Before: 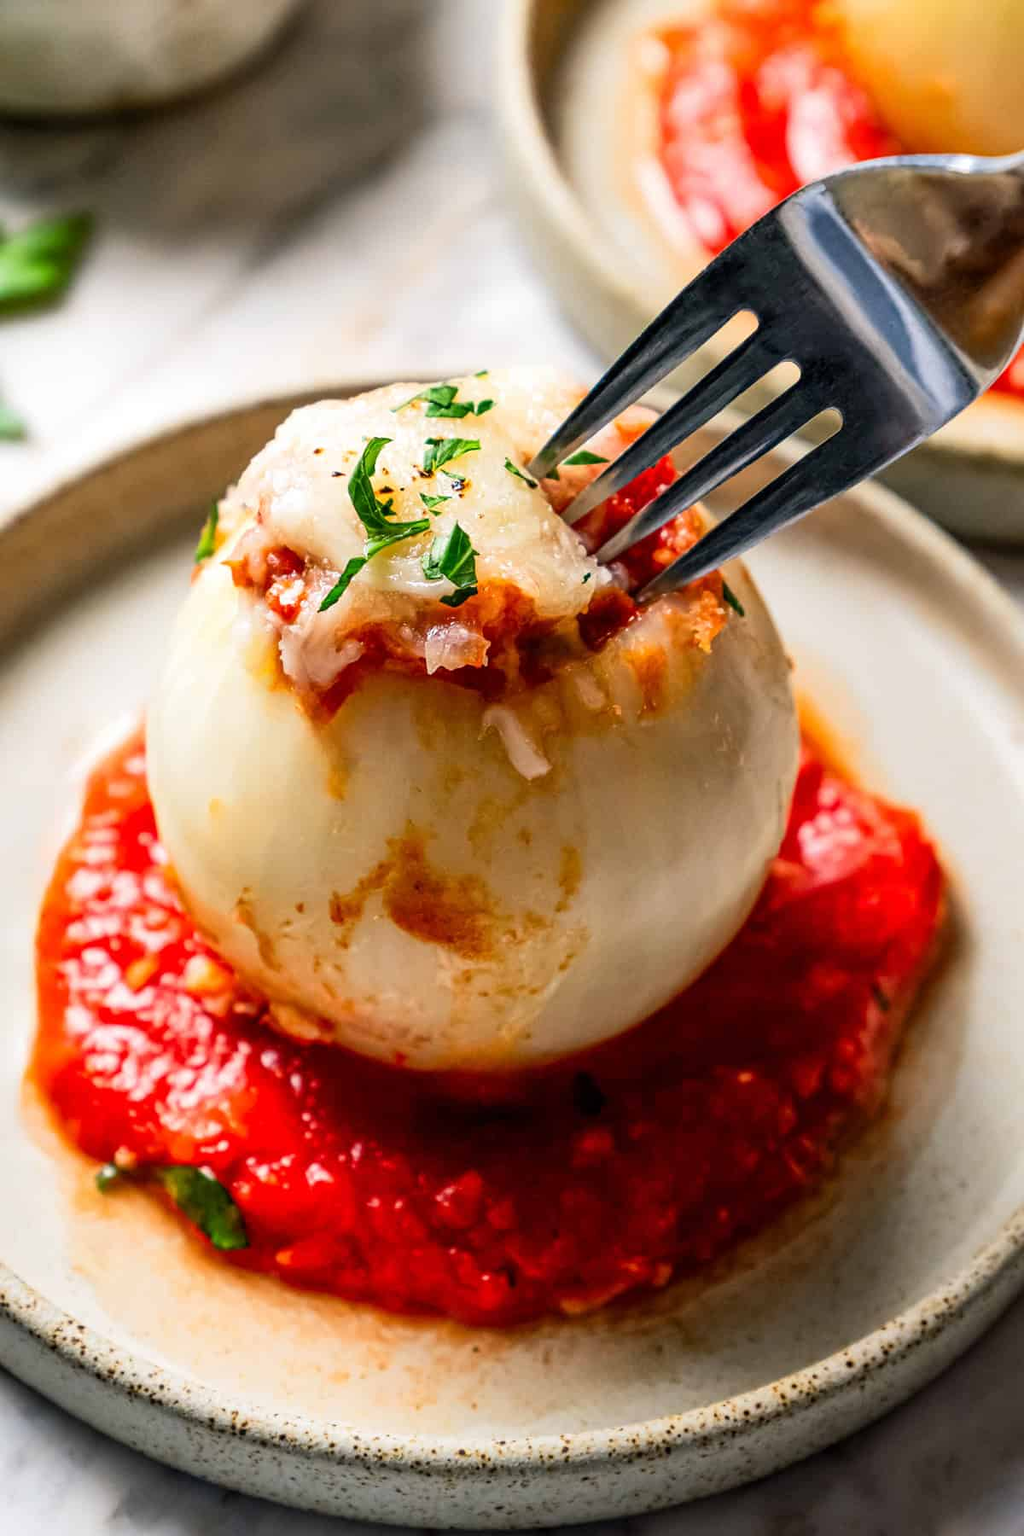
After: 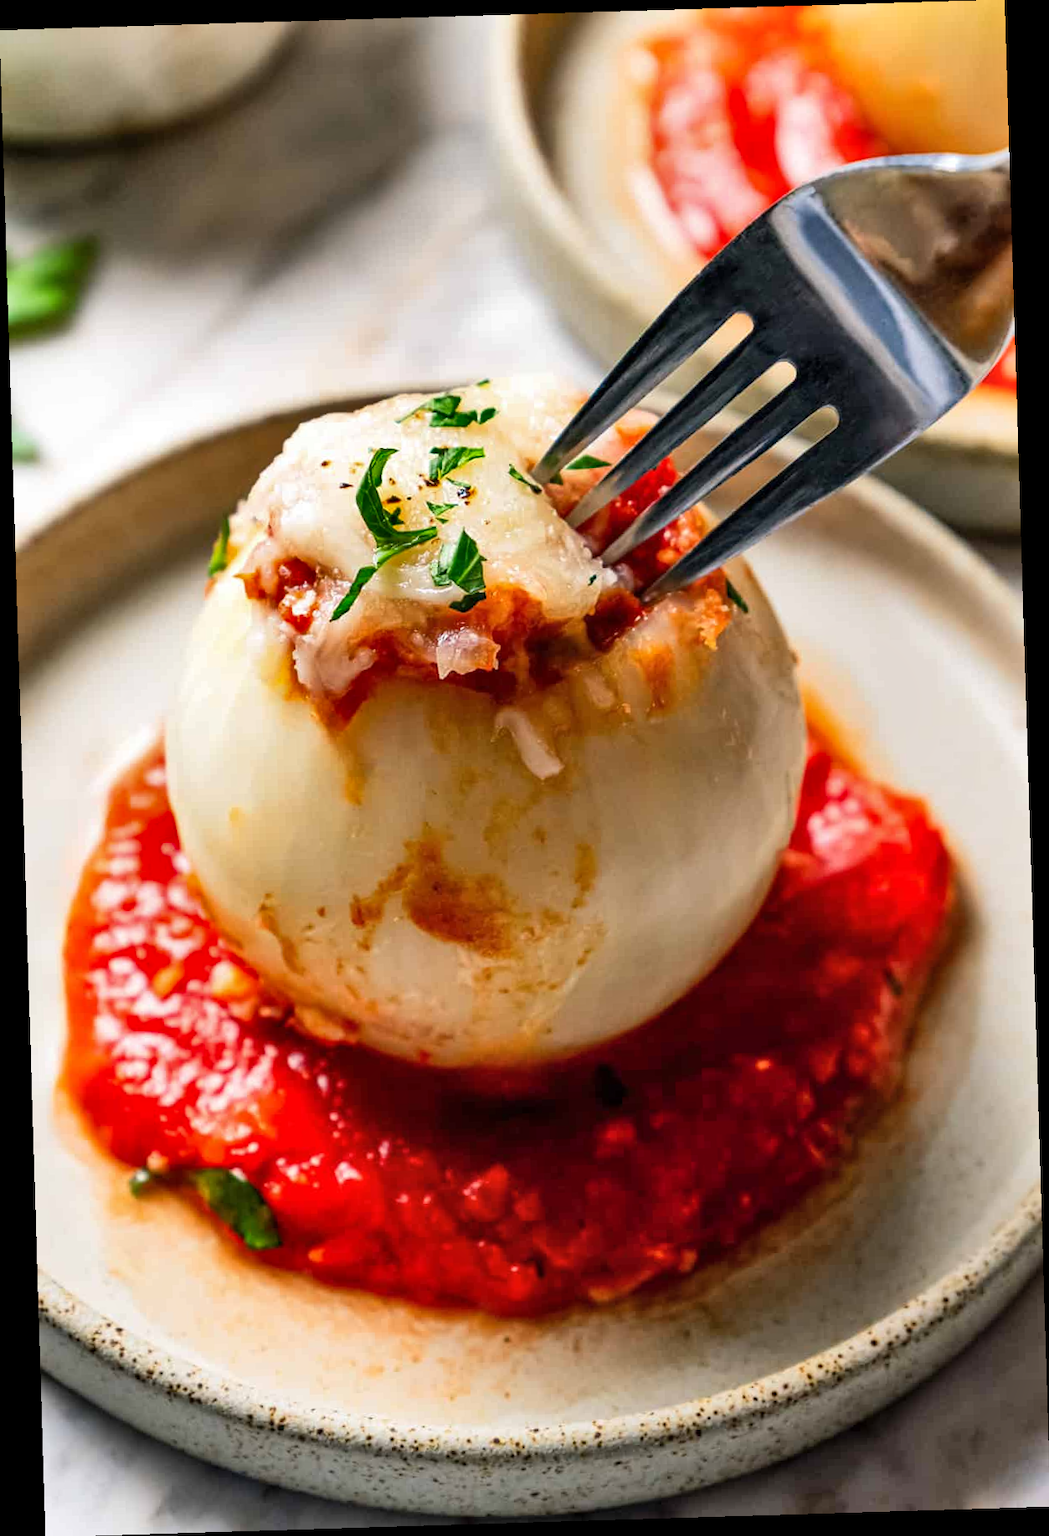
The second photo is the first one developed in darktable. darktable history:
rotate and perspective: rotation -1.75°, automatic cropping off
shadows and highlights: soften with gaussian
